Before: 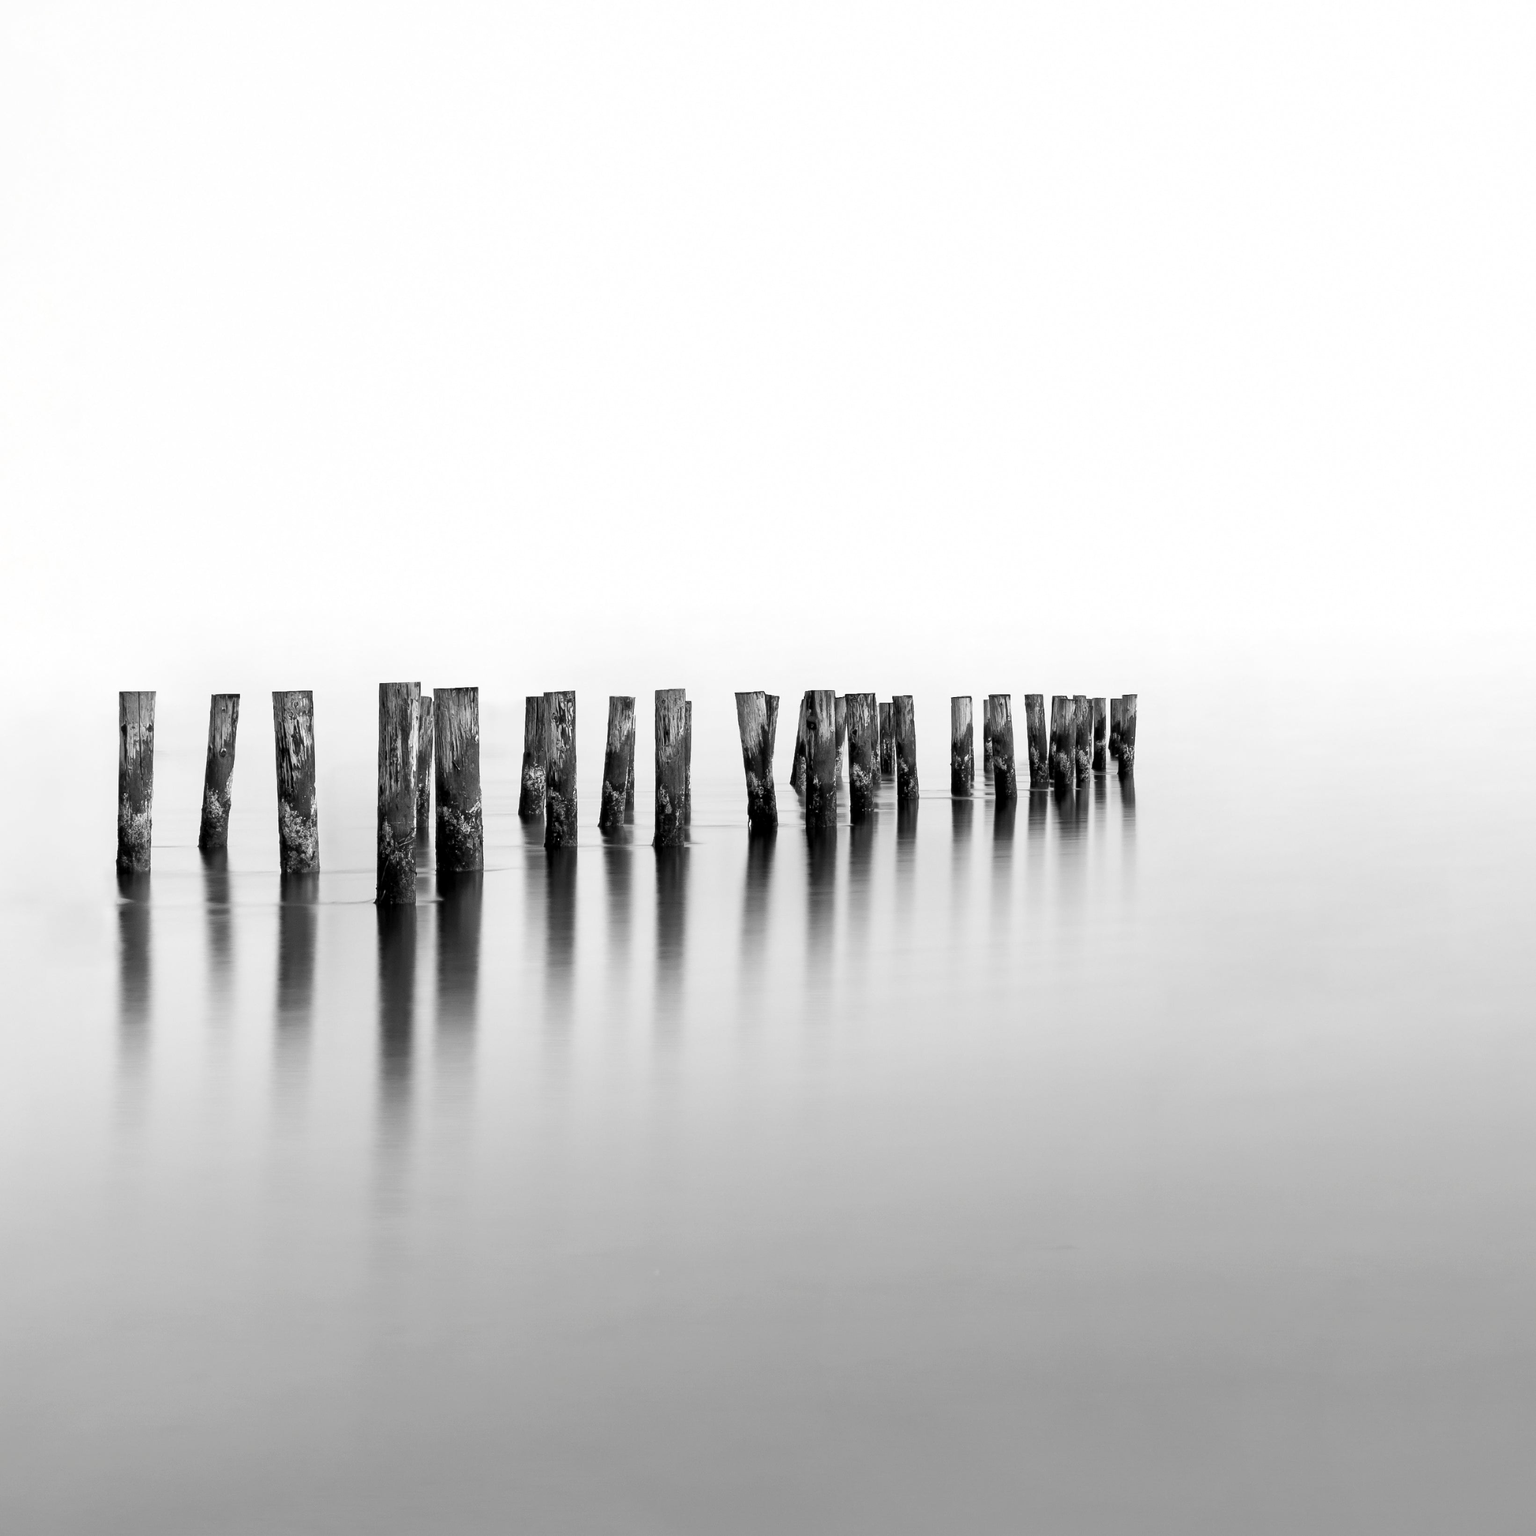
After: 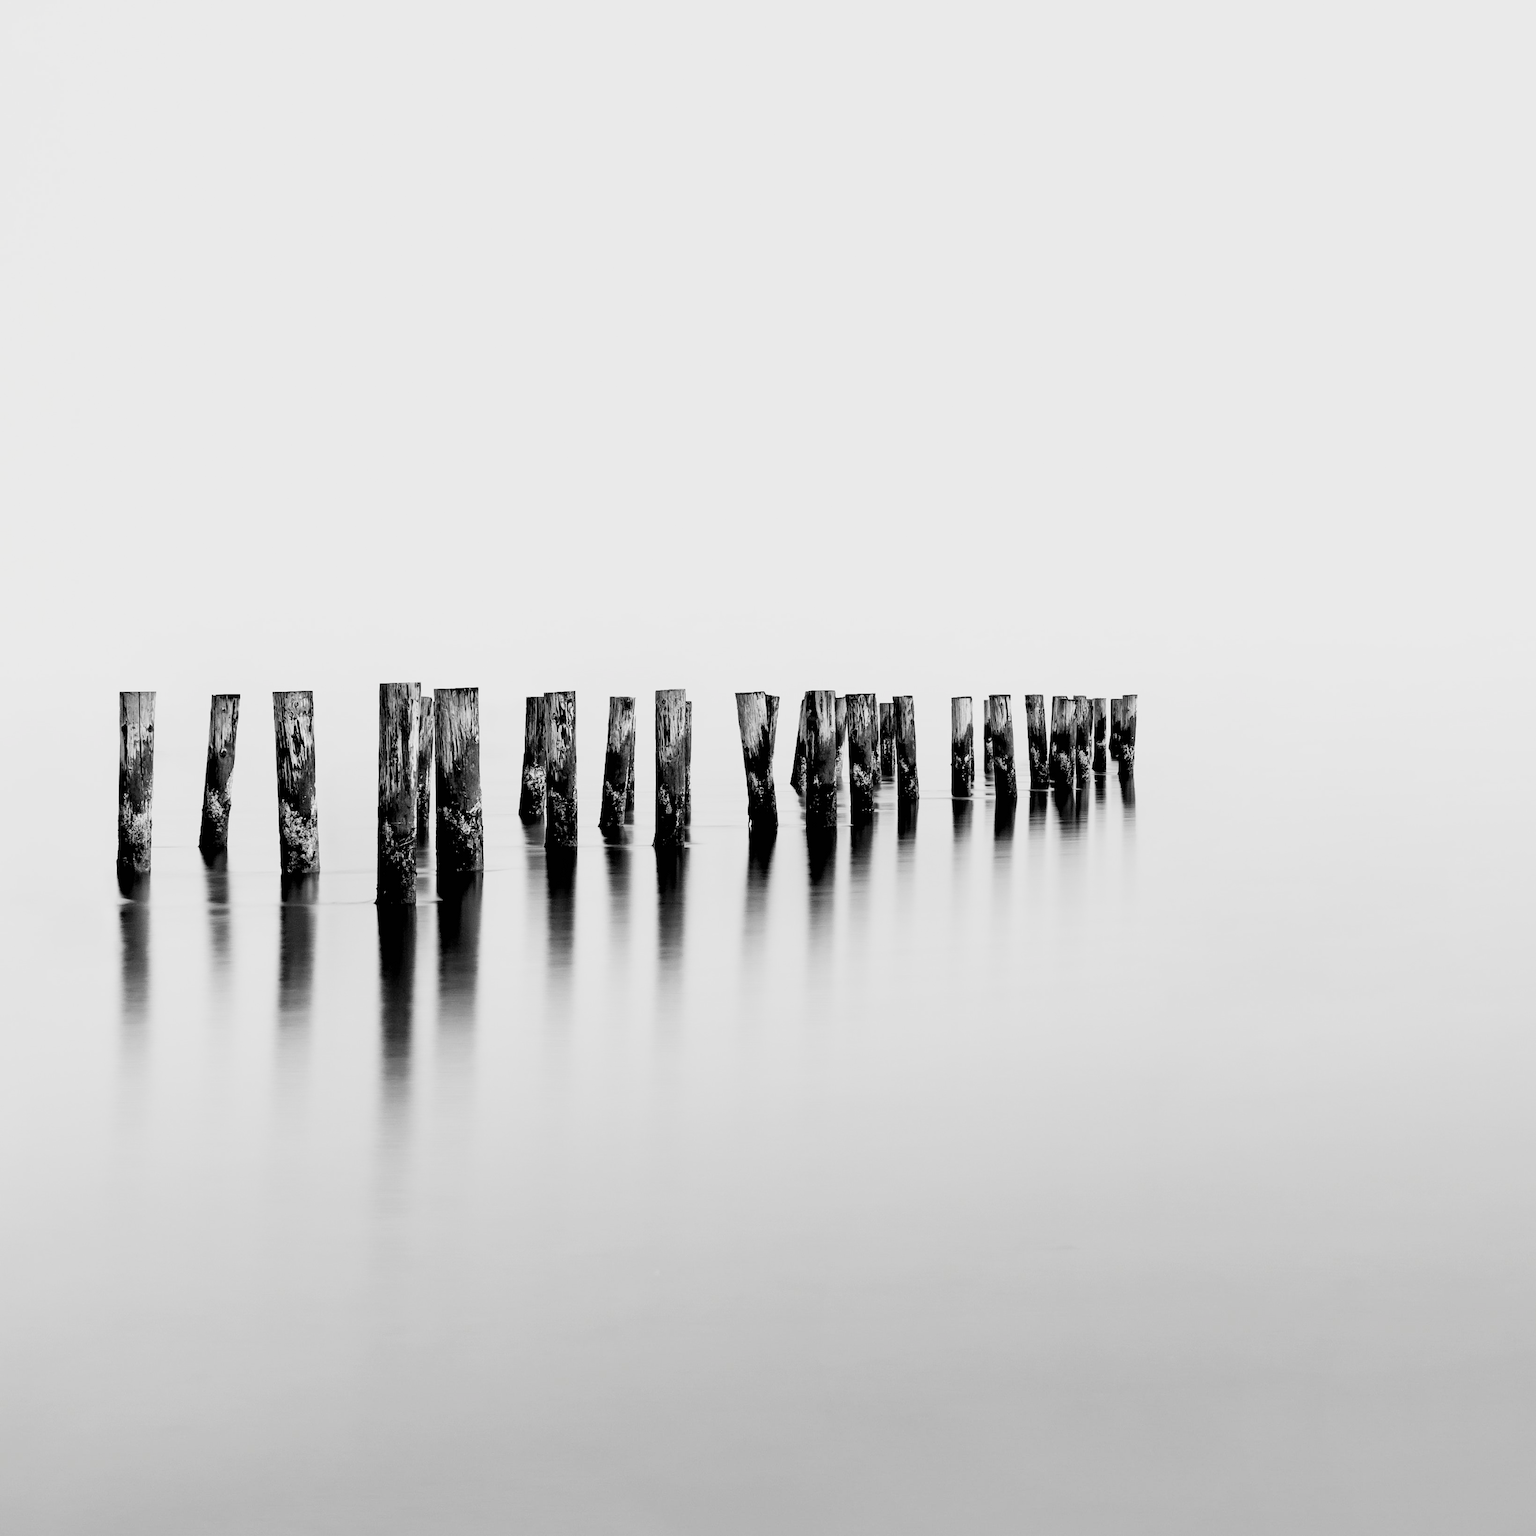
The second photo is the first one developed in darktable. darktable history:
rgb levels: levels [[0.029, 0.461, 0.922], [0, 0.5, 1], [0, 0.5, 1]]
sigmoid: contrast 1.6, skew -0.2, preserve hue 0%, red attenuation 0.1, red rotation 0.035, green attenuation 0.1, green rotation -0.017, blue attenuation 0.15, blue rotation -0.052, base primaries Rec2020
color balance rgb: linear chroma grading › shadows 10%, linear chroma grading › highlights 10%, linear chroma grading › global chroma 15%, linear chroma grading › mid-tones 15%, perceptual saturation grading › global saturation 40%, perceptual saturation grading › highlights -25%, perceptual saturation grading › mid-tones 35%, perceptual saturation grading › shadows 35%, perceptual brilliance grading › global brilliance 11.29%, global vibrance 11.29%
